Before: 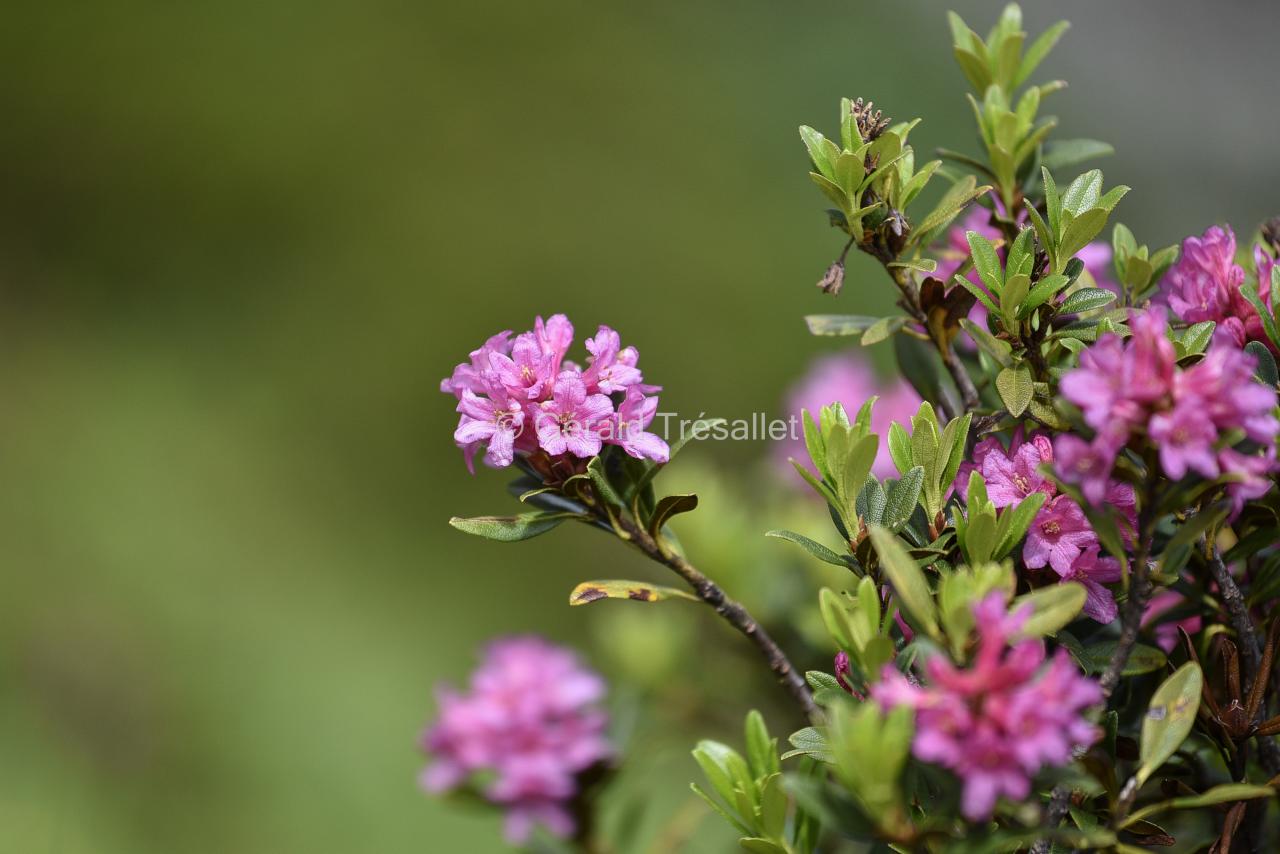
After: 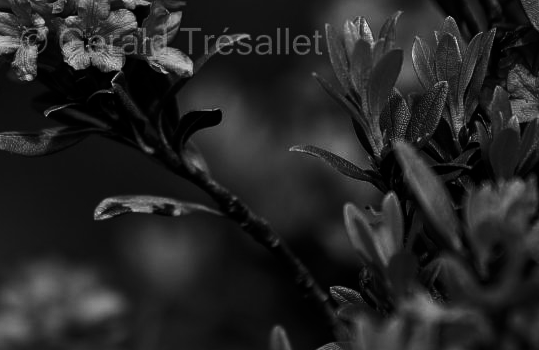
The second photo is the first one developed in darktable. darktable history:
crop: left 37.221%, top 45.169%, right 20.63%, bottom 13.777%
contrast brightness saturation: contrast 0.02, brightness -1, saturation -1
